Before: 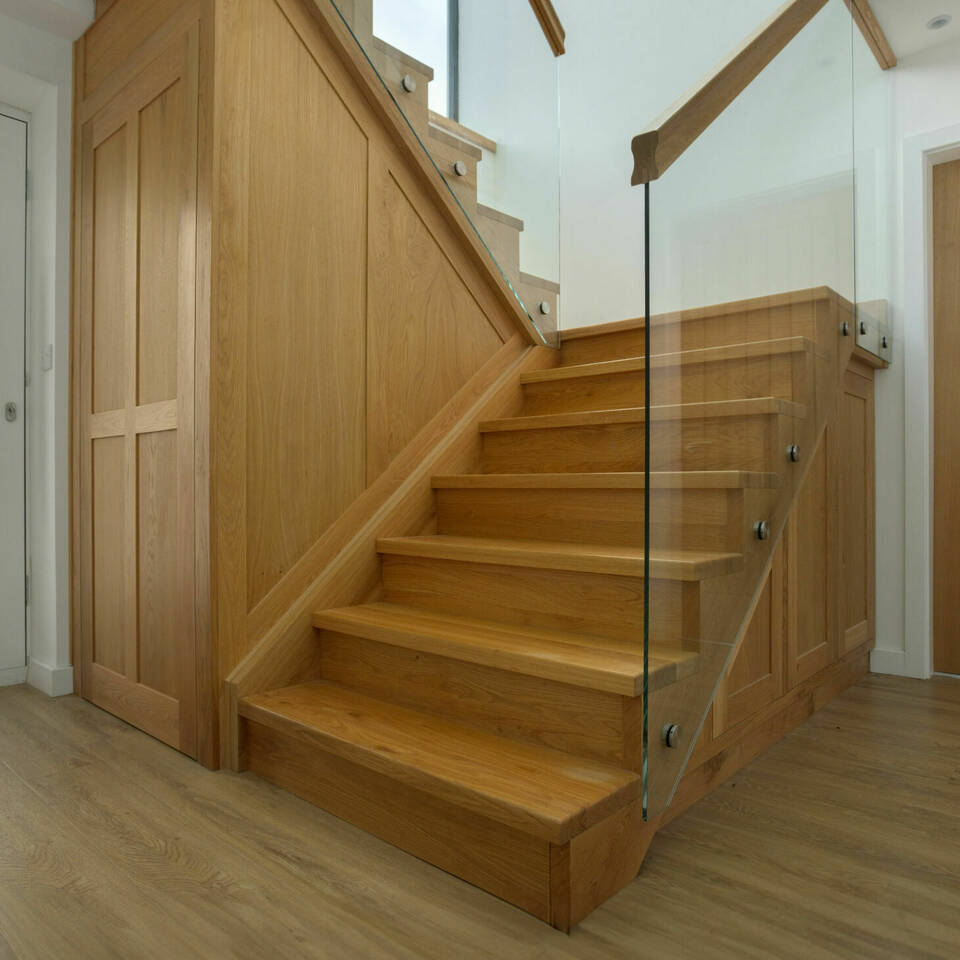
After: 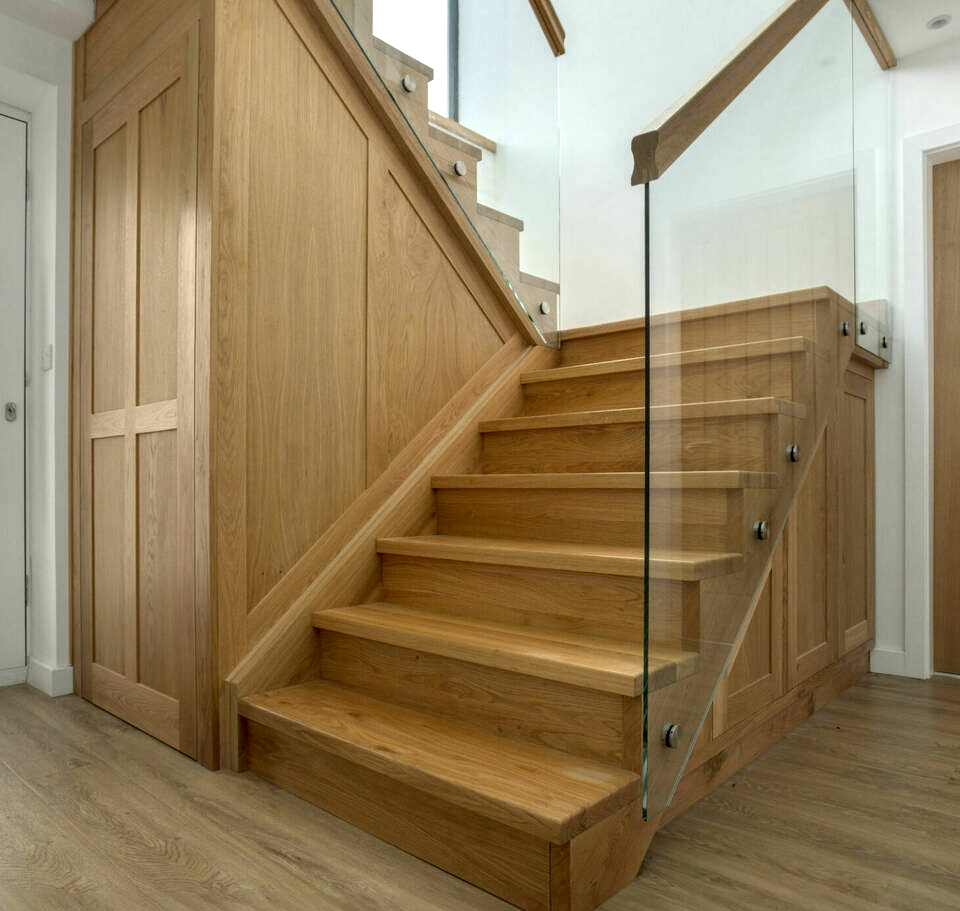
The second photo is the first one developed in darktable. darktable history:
crop and rotate: top 0%, bottom 5.097%
contrast brightness saturation: saturation -0.17
local contrast: detail 130%
exposure: black level correction 0.003, exposure 0.383 EV, compensate highlight preservation false
